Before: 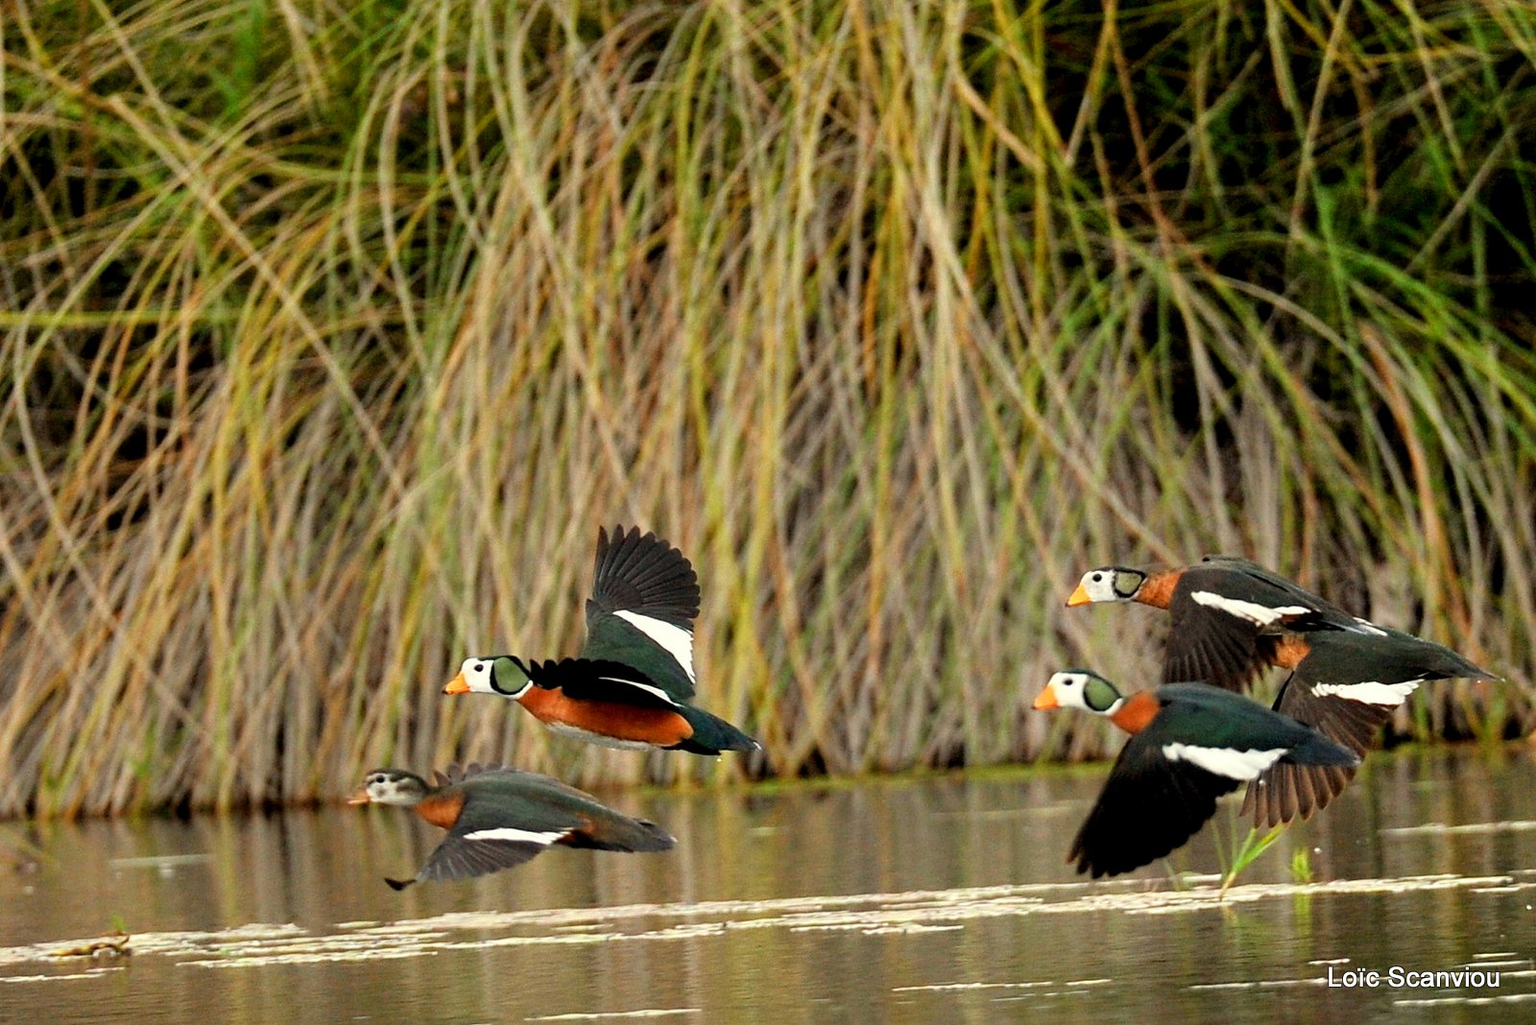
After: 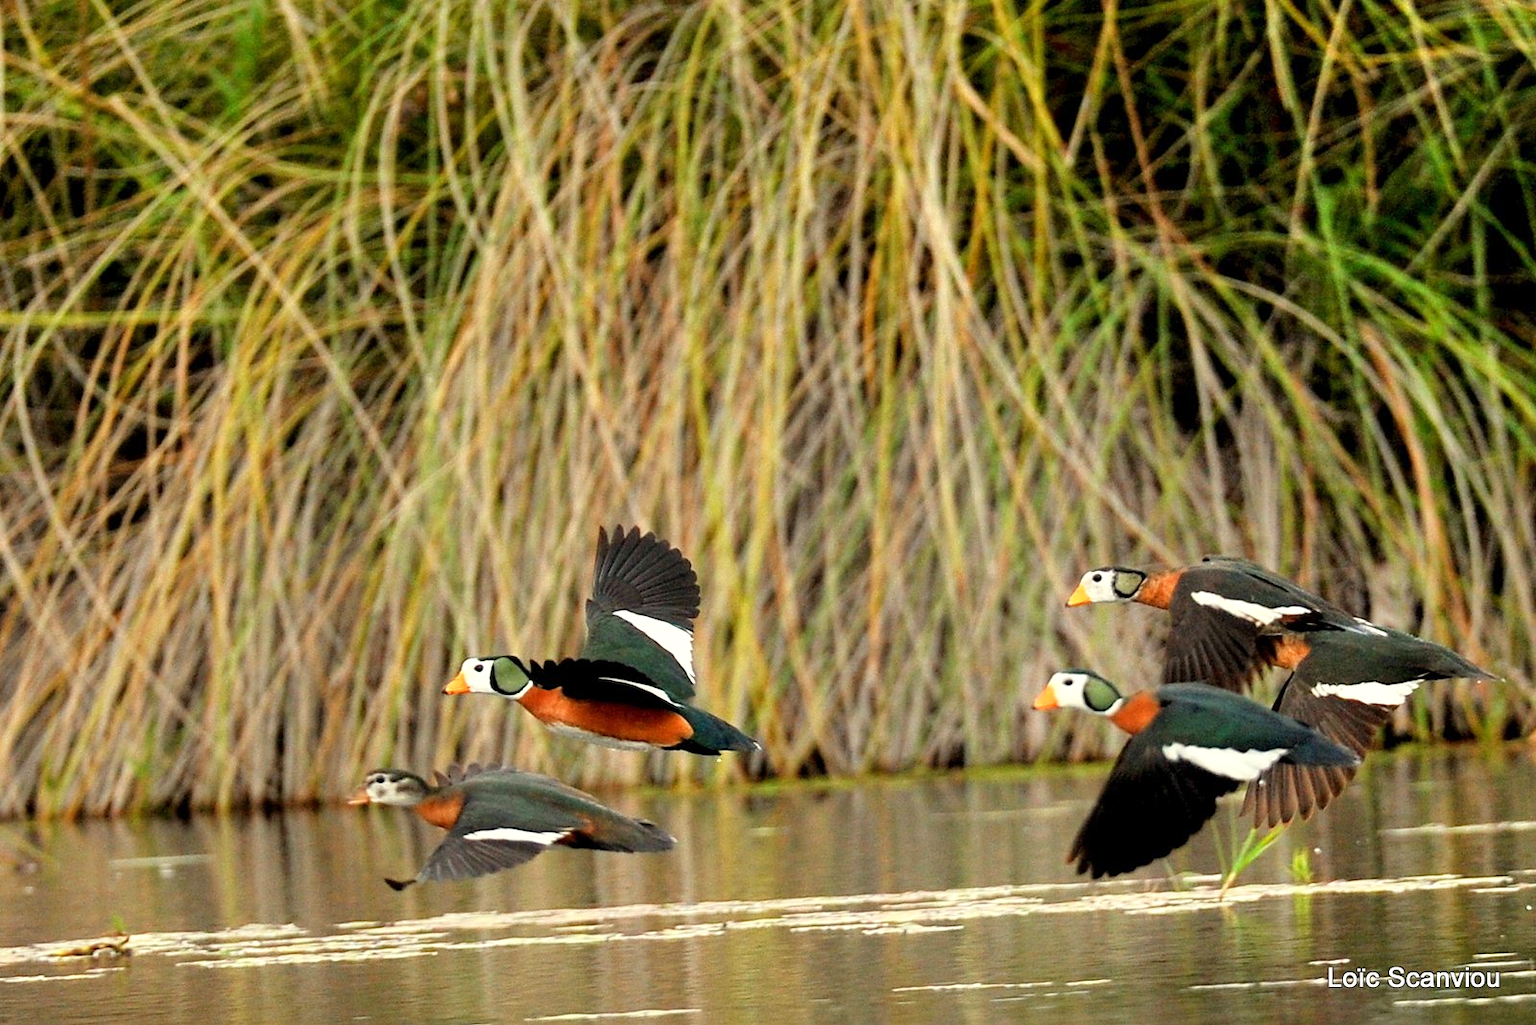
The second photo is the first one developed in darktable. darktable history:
tone equalizer: -8 EV 1.04 EV, -7 EV 0.97 EV, -6 EV 1.01 EV, -5 EV 0.963 EV, -4 EV 1.04 EV, -3 EV 0.72 EV, -2 EV 0.529 EV, -1 EV 0.267 EV, smoothing diameter 24.79%, edges refinement/feathering 8.39, preserve details guided filter
